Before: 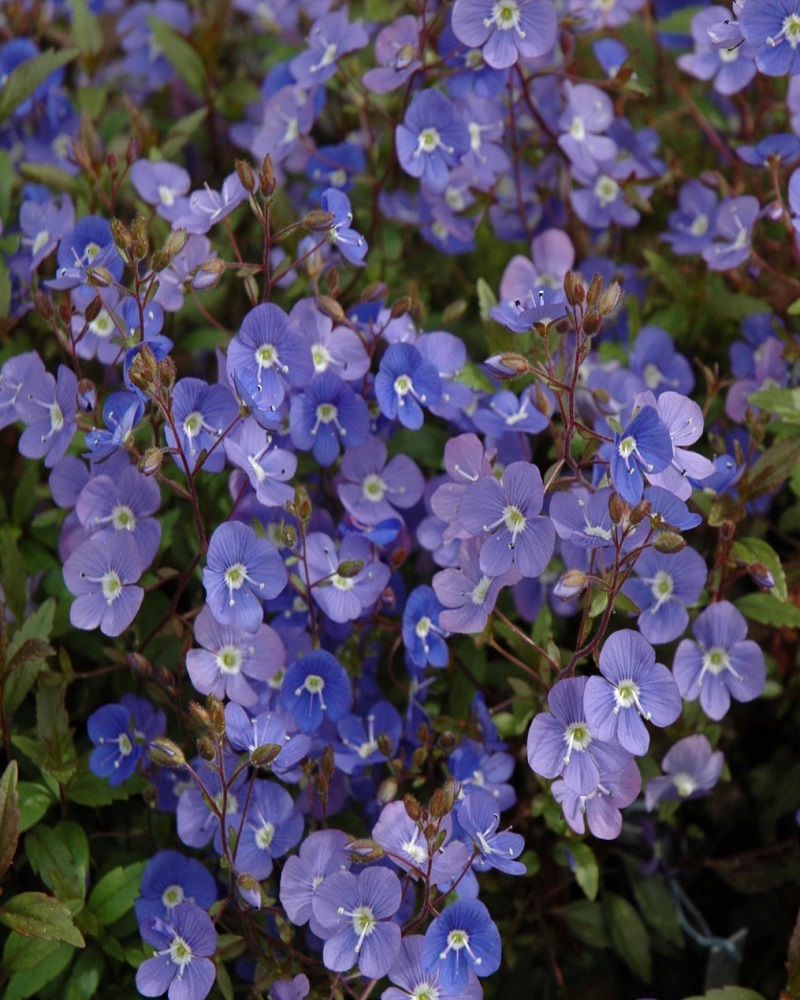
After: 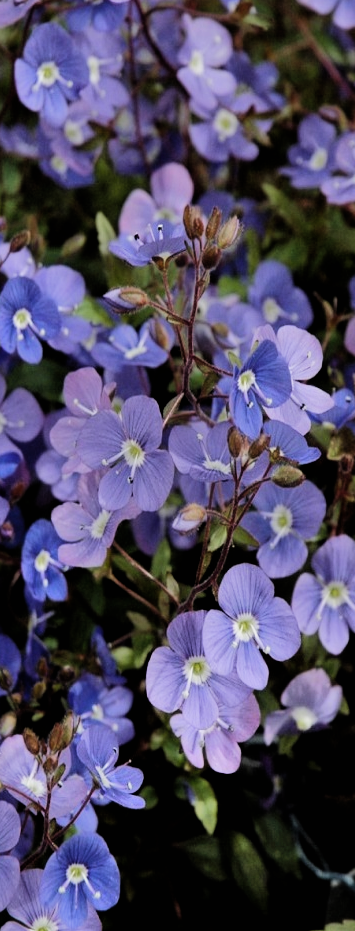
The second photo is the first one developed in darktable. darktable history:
shadows and highlights: soften with gaussian
crop: left 47.628%, top 6.643%, right 7.874%
filmic rgb: black relative exposure -5 EV, white relative exposure 3.5 EV, hardness 3.19, contrast 1.2, highlights saturation mix -30%
